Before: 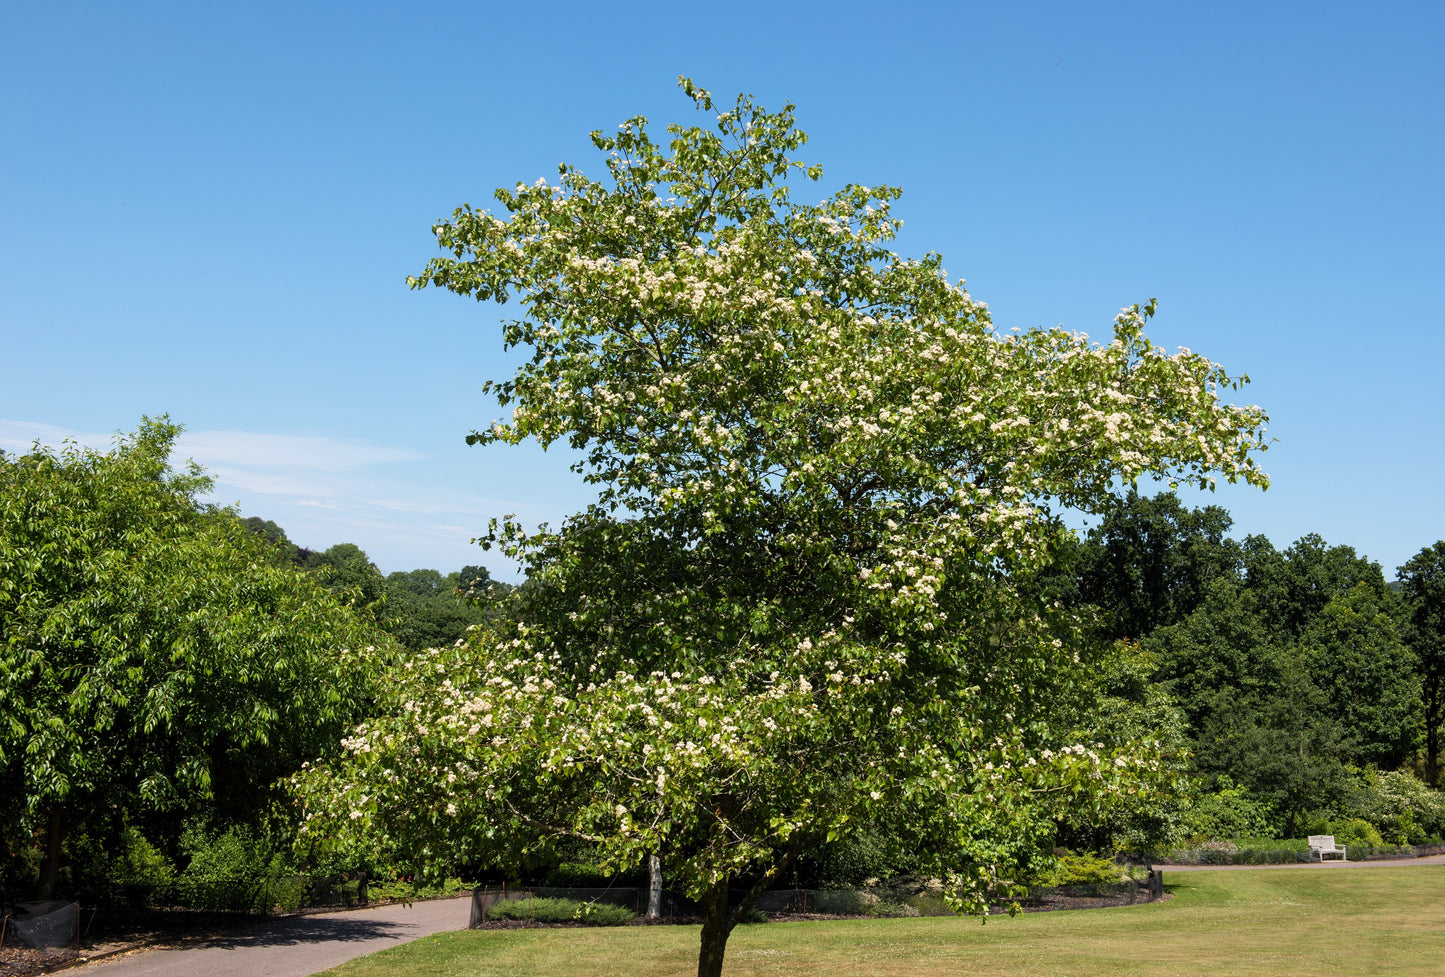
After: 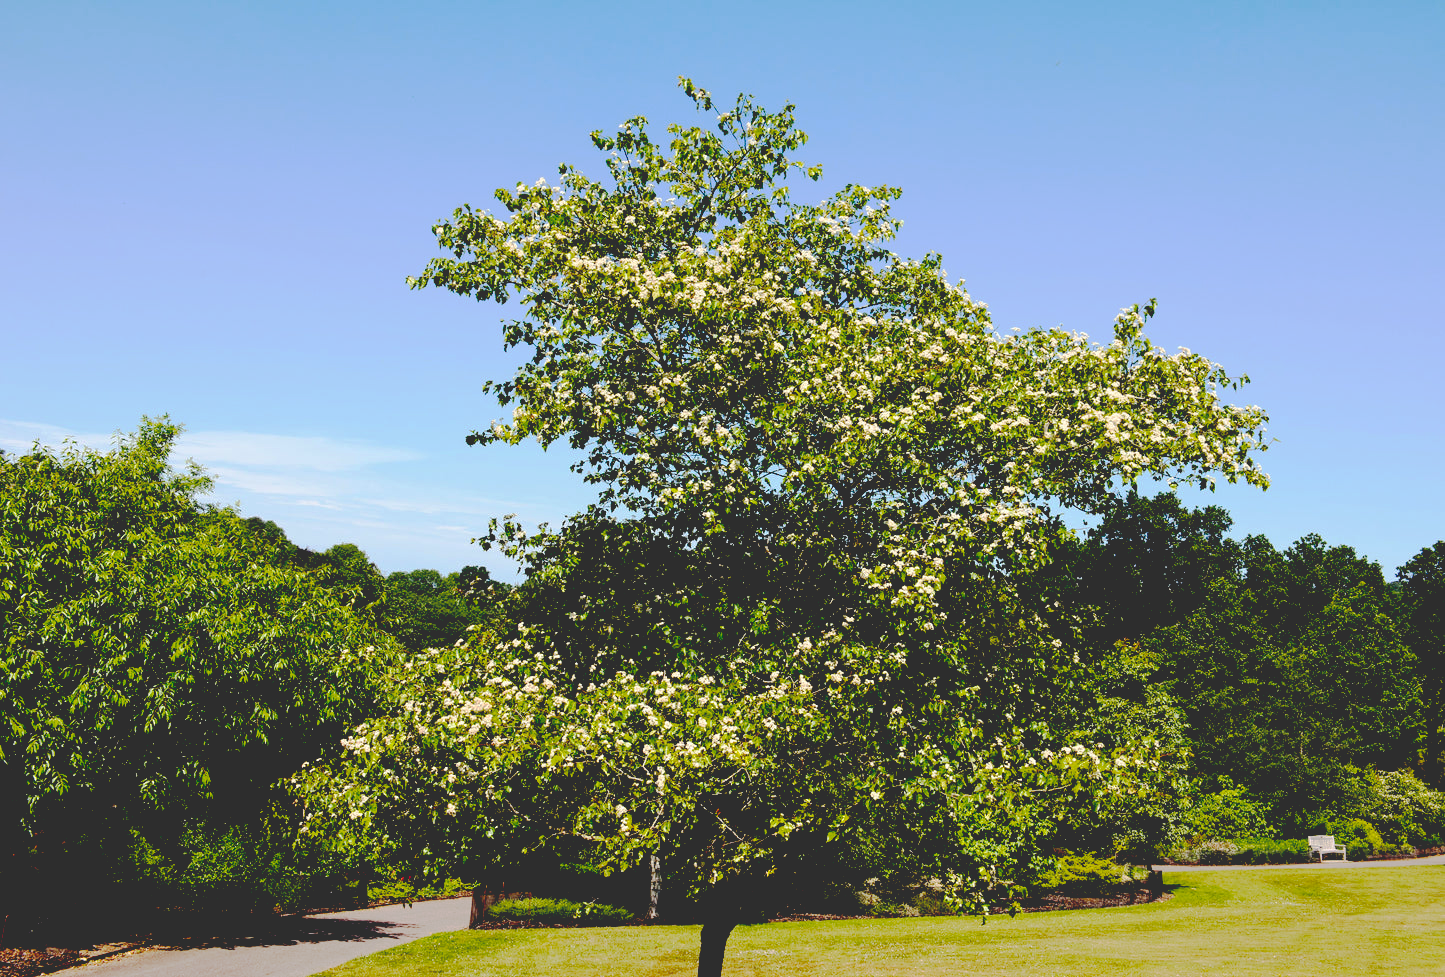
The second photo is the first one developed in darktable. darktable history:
base curve: curves: ch0 [(0.065, 0.026) (0.236, 0.358) (0.53, 0.546) (0.777, 0.841) (0.924, 0.992)], preserve colors none
color balance rgb: shadows lift › luminance -10.139%, power › luminance 0.926%, power › chroma 0.425%, power › hue 32.77°, perceptual saturation grading › global saturation 0.117%, global vibrance 20%
